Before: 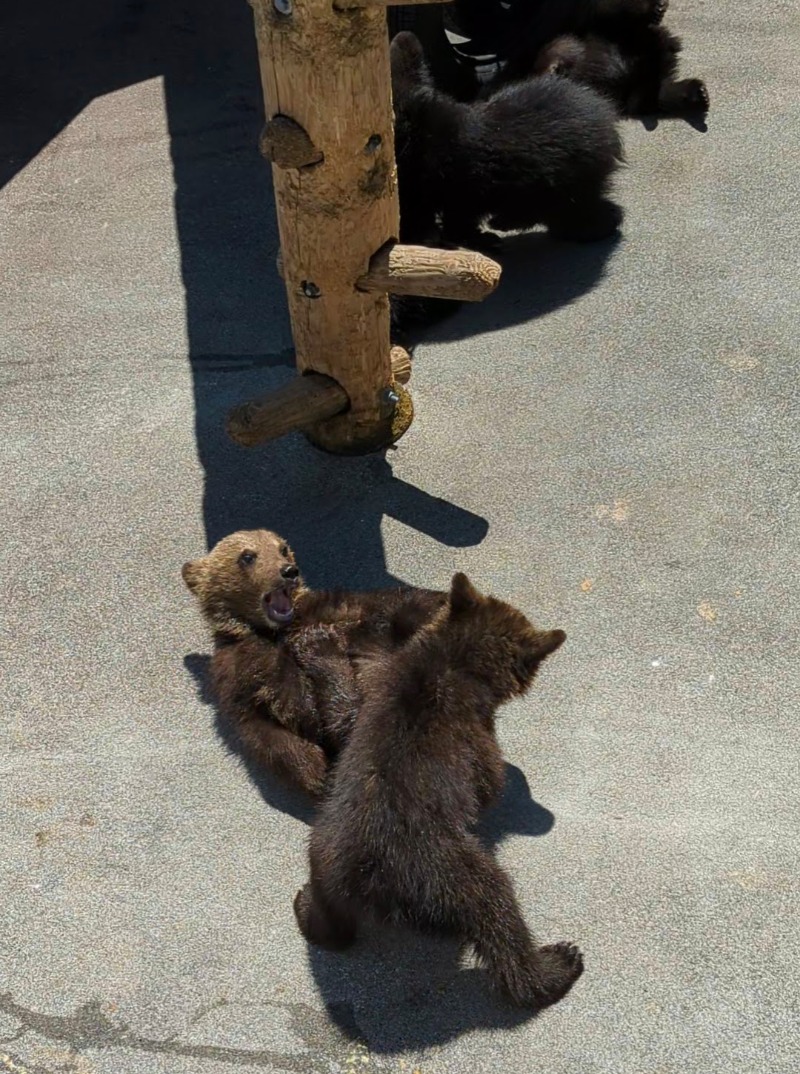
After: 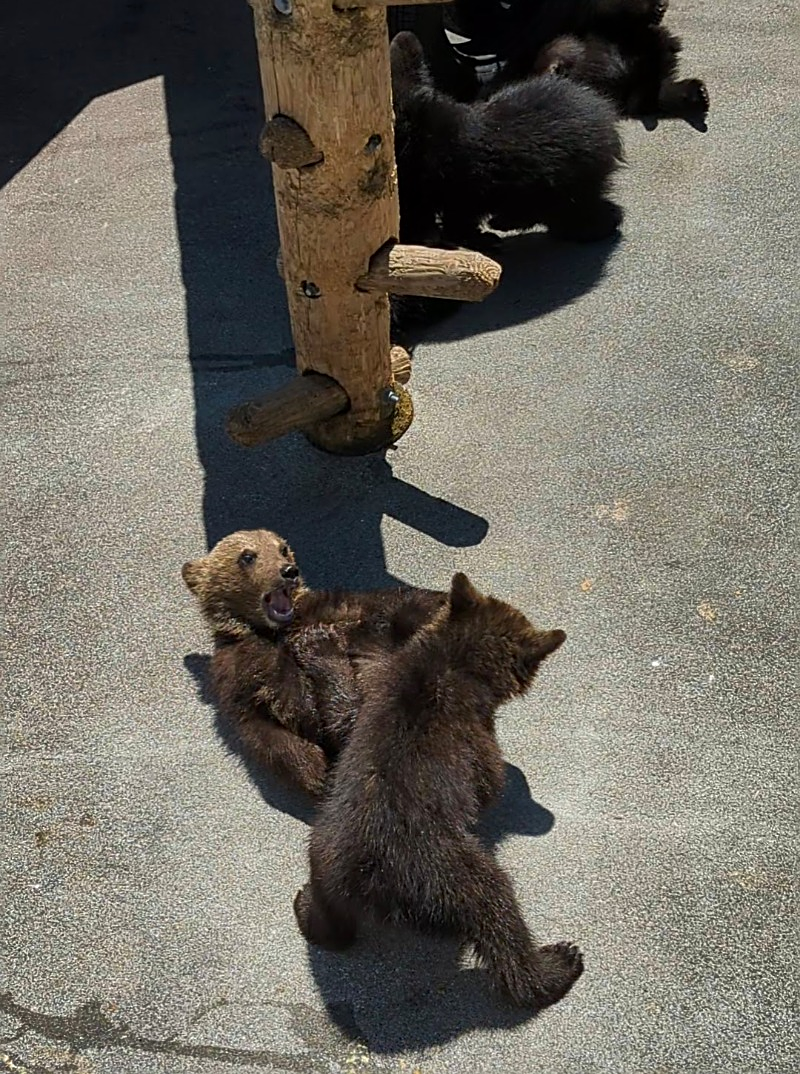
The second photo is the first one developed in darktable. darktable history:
shadows and highlights: shadows 20.91, highlights -81.1, soften with gaussian
sharpen: on, module defaults
